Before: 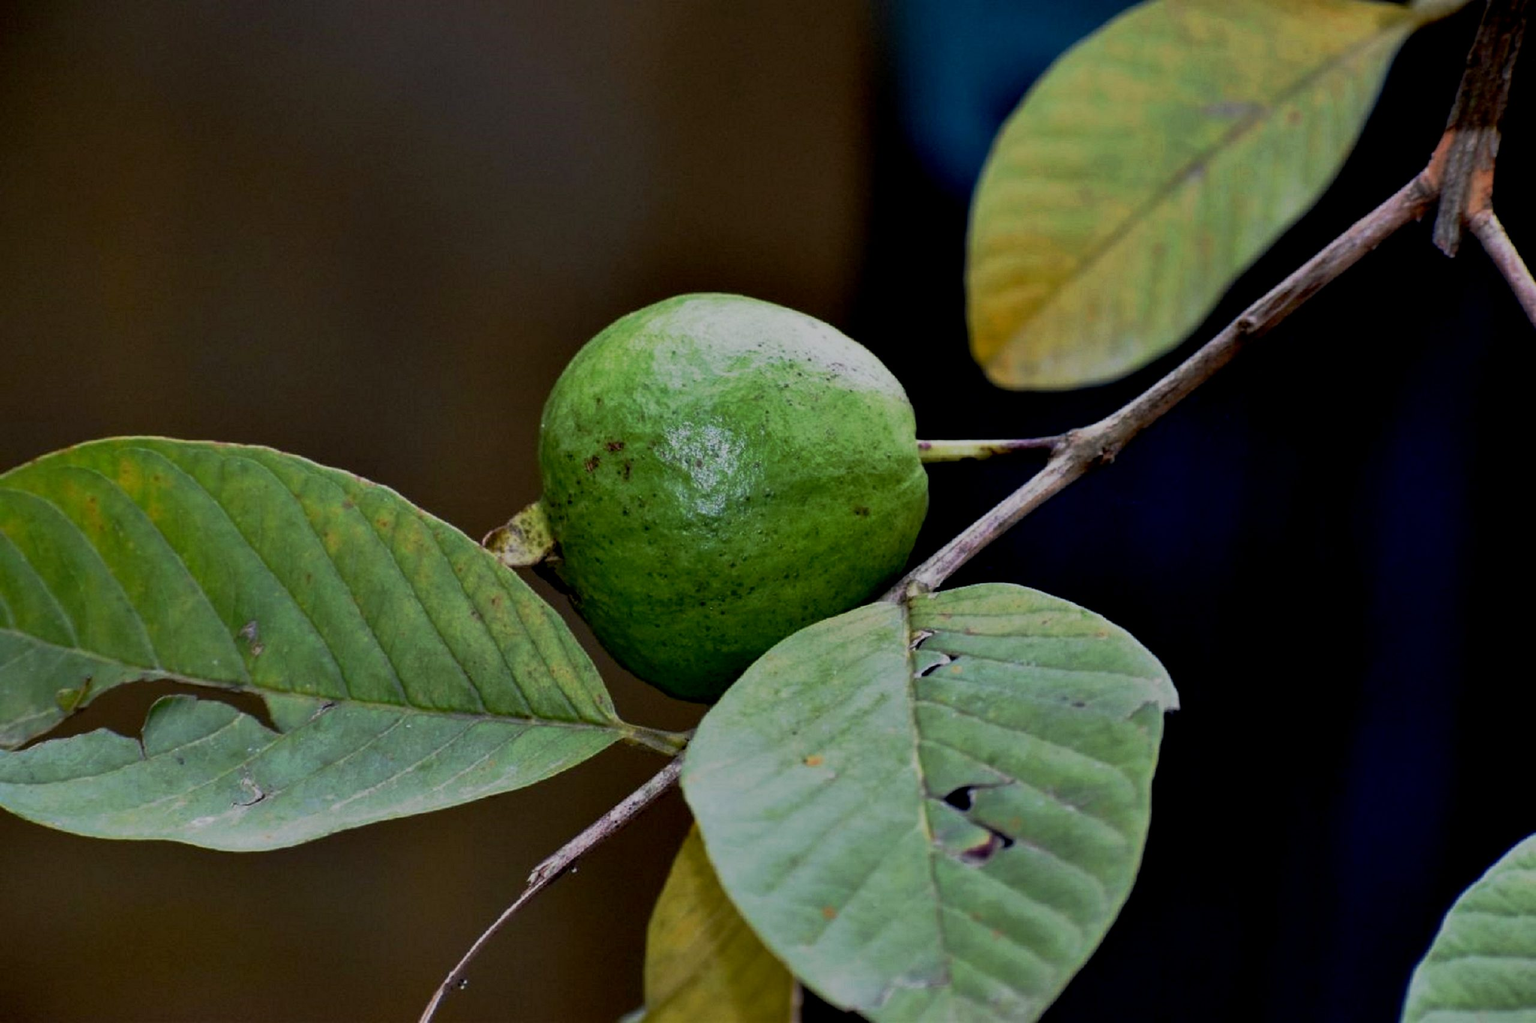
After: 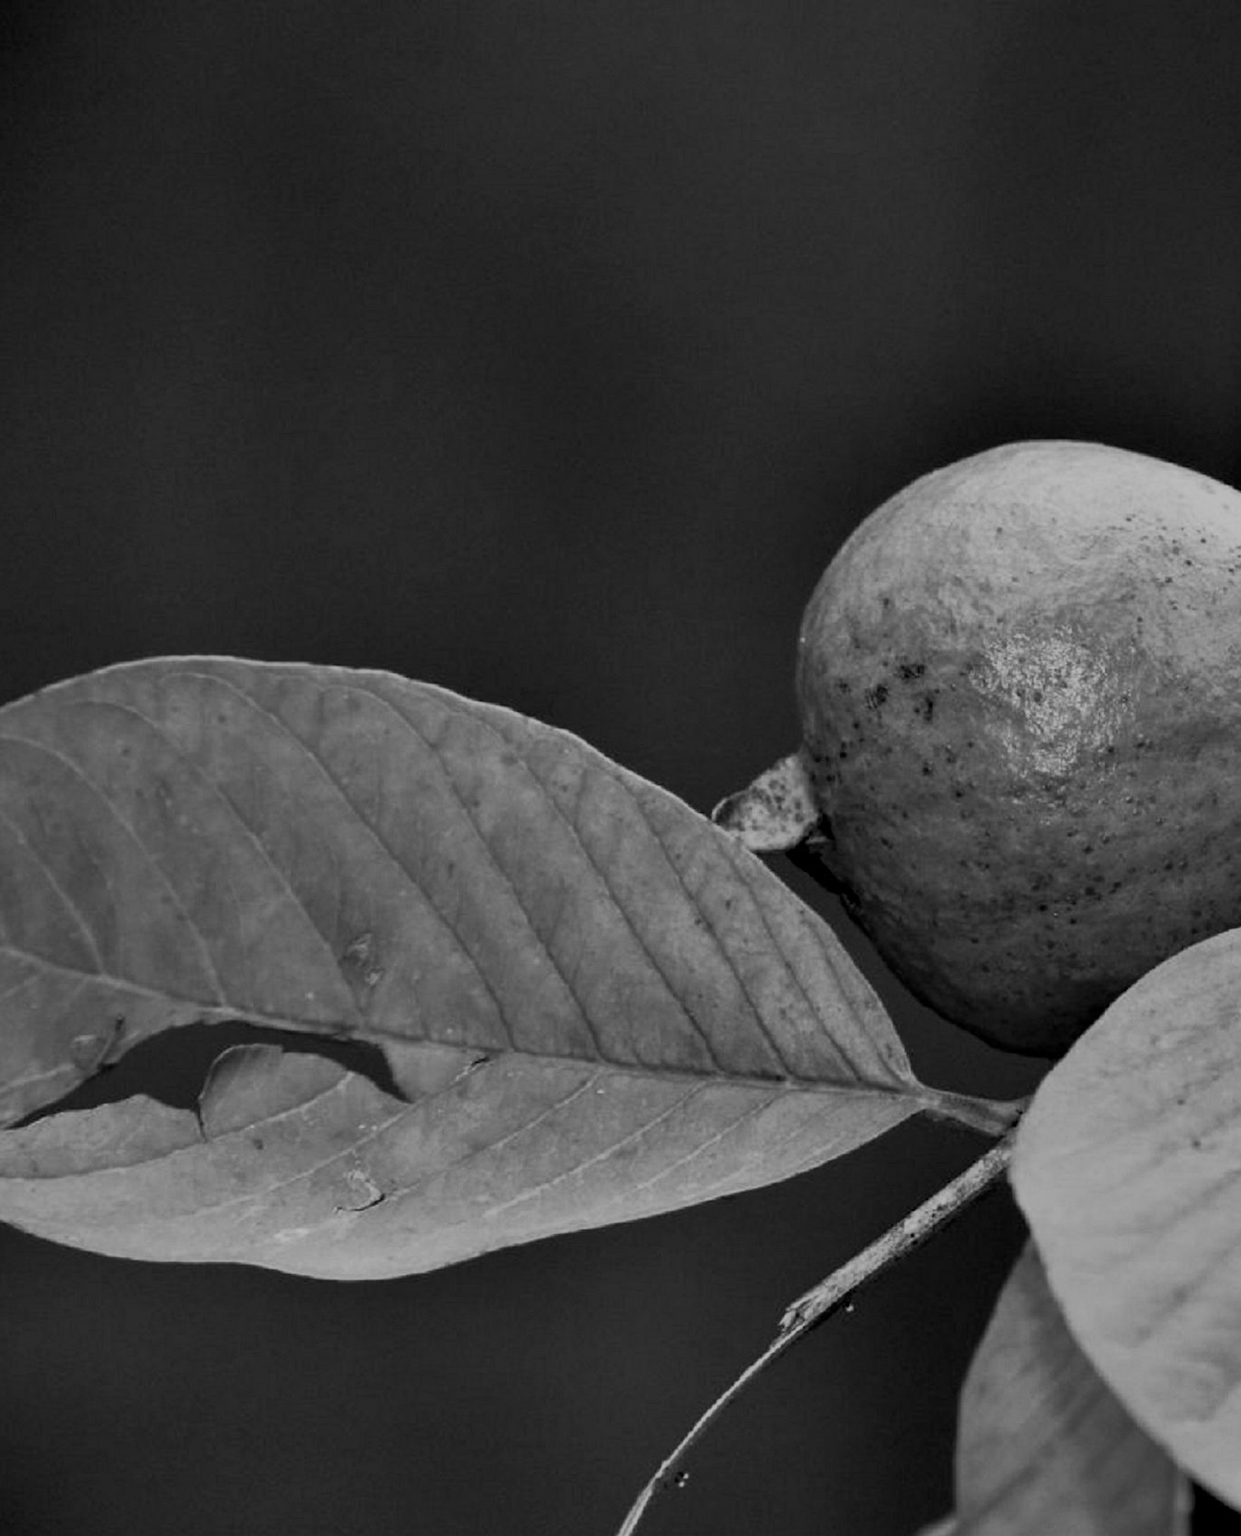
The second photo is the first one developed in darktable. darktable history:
crop: left 0.587%, right 45.588%, bottom 0.086%
color balance rgb: linear chroma grading › global chroma 13.3%, global vibrance 41.49%
monochrome: on, module defaults
